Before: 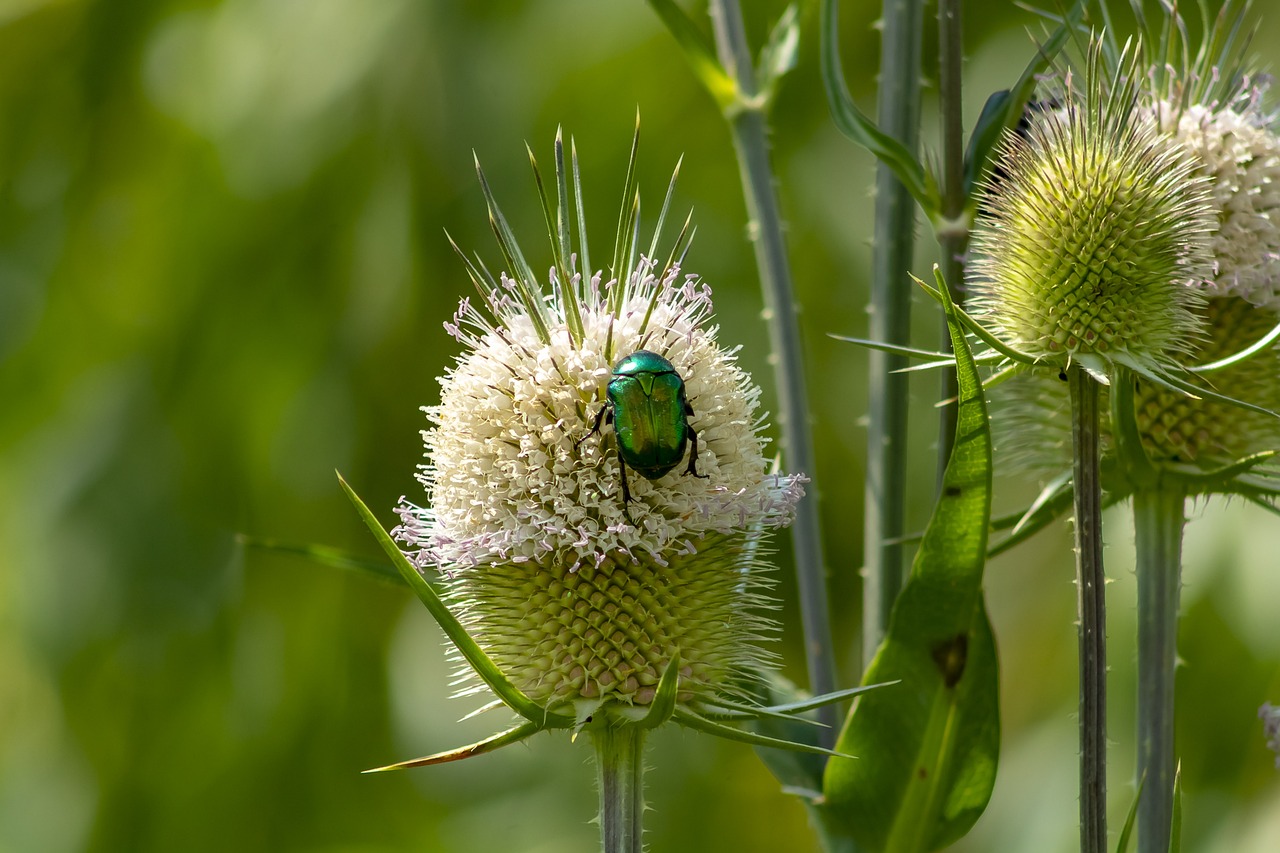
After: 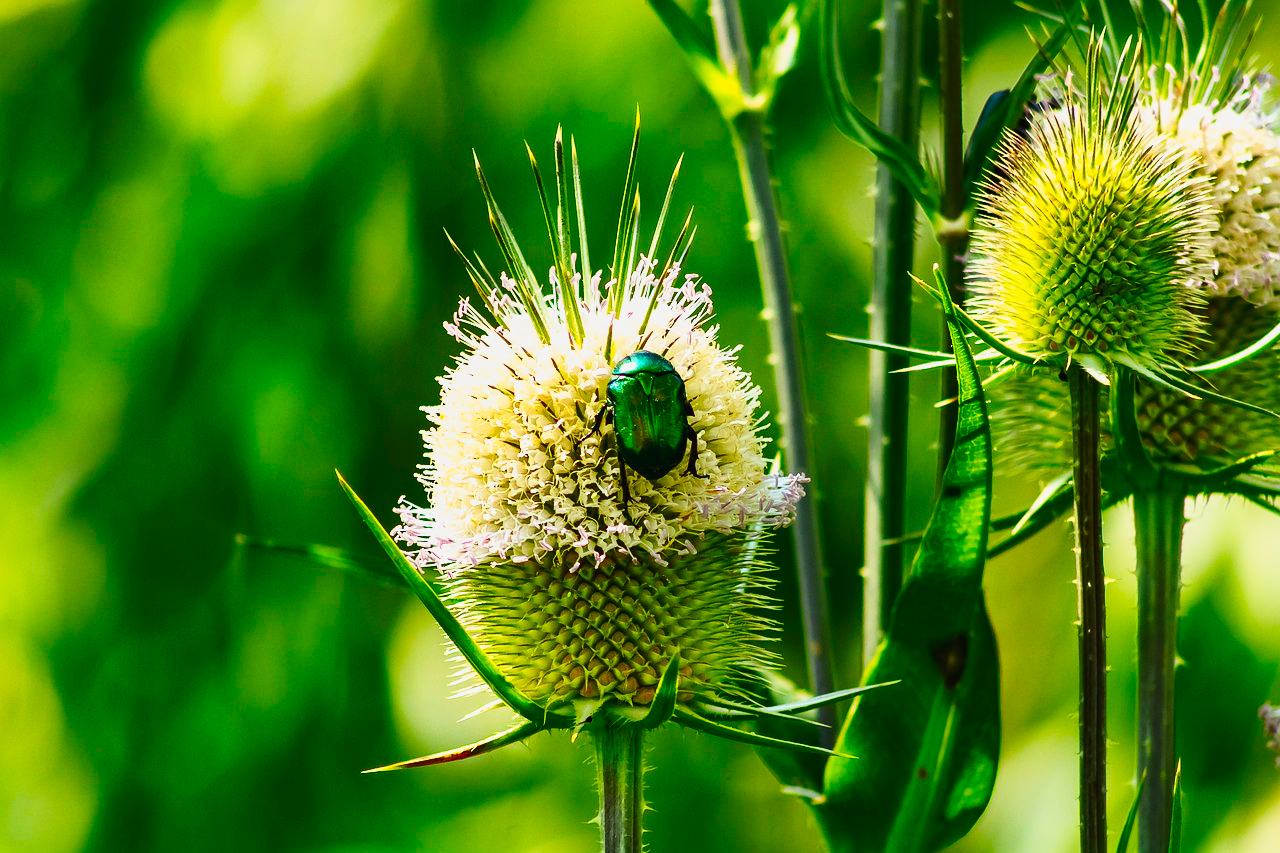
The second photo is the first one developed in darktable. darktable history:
tone curve: curves: ch0 [(0, 0.029) (0.087, 0.084) (0.227, 0.239) (0.46, 0.576) (0.657, 0.796) (0.861, 0.932) (0.997, 0.951)]; ch1 [(0, 0) (0.353, 0.344) (0.45, 0.46) (0.502, 0.494) (0.534, 0.523) (0.573, 0.576) (0.602, 0.631) (0.647, 0.669) (1, 1)]; ch2 [(0, 0) (0.333, 0.346) (0.385, 0.395) (0.44, 0.466) (0.5, 0.493) (0.521, 0.56) (0.553, 0.579) (0.573, 0.599) (0.667, 0.777) (1, 1)], preserve colors none
local contrast: mode bilateral grid, contrast 21, coarseness 50, detail 119%, midtone range 0.2
contrast brightness saturation: contrast 0.268, brightness 0.011, saturation 0.884
